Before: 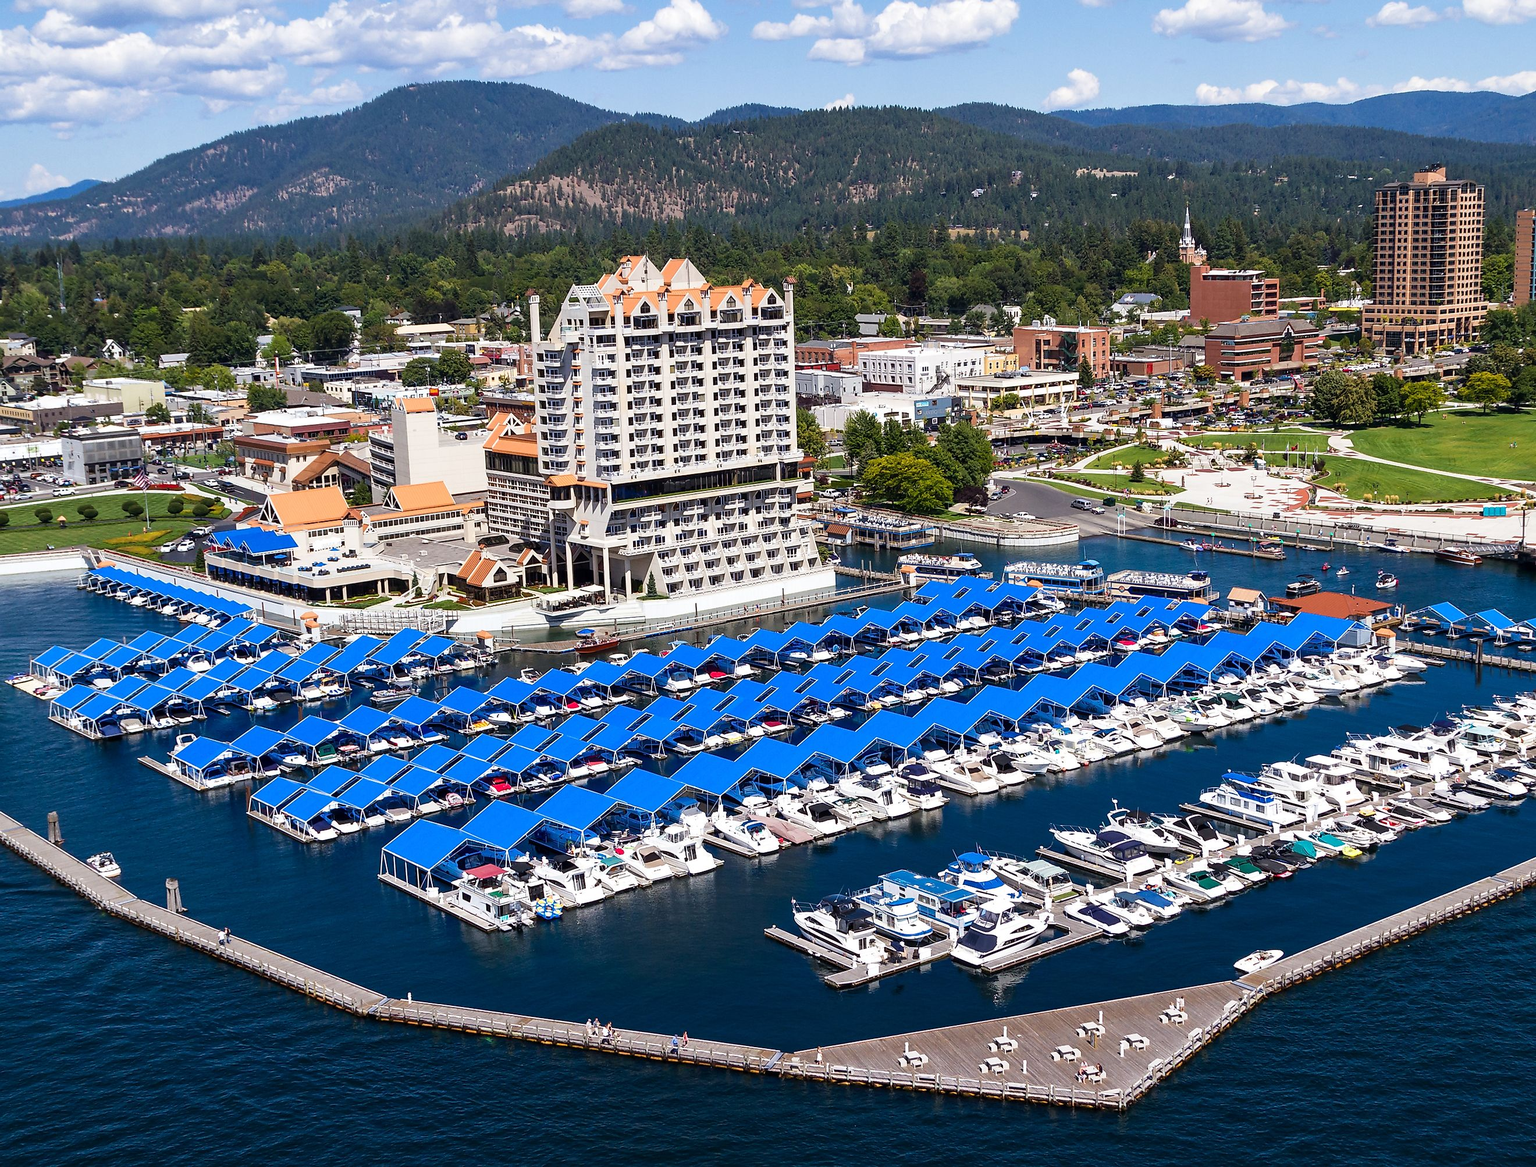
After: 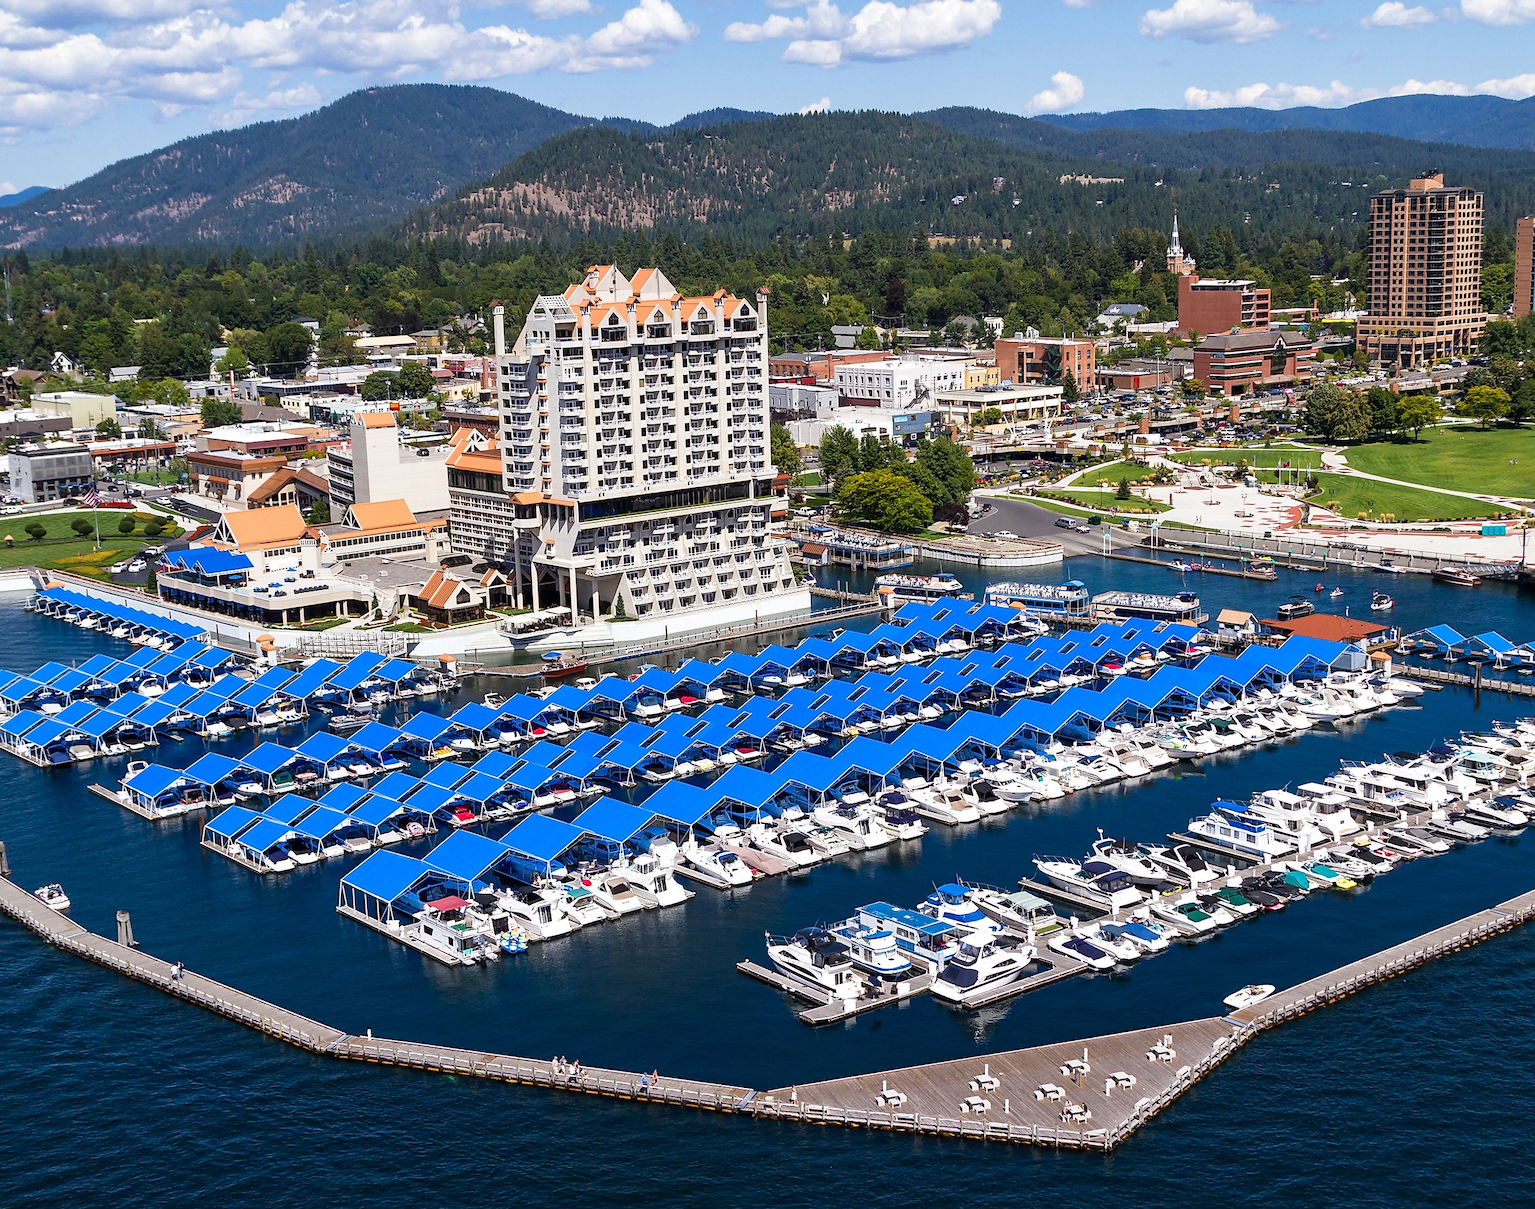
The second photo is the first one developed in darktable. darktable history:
crop and rotate: left 3.508%
